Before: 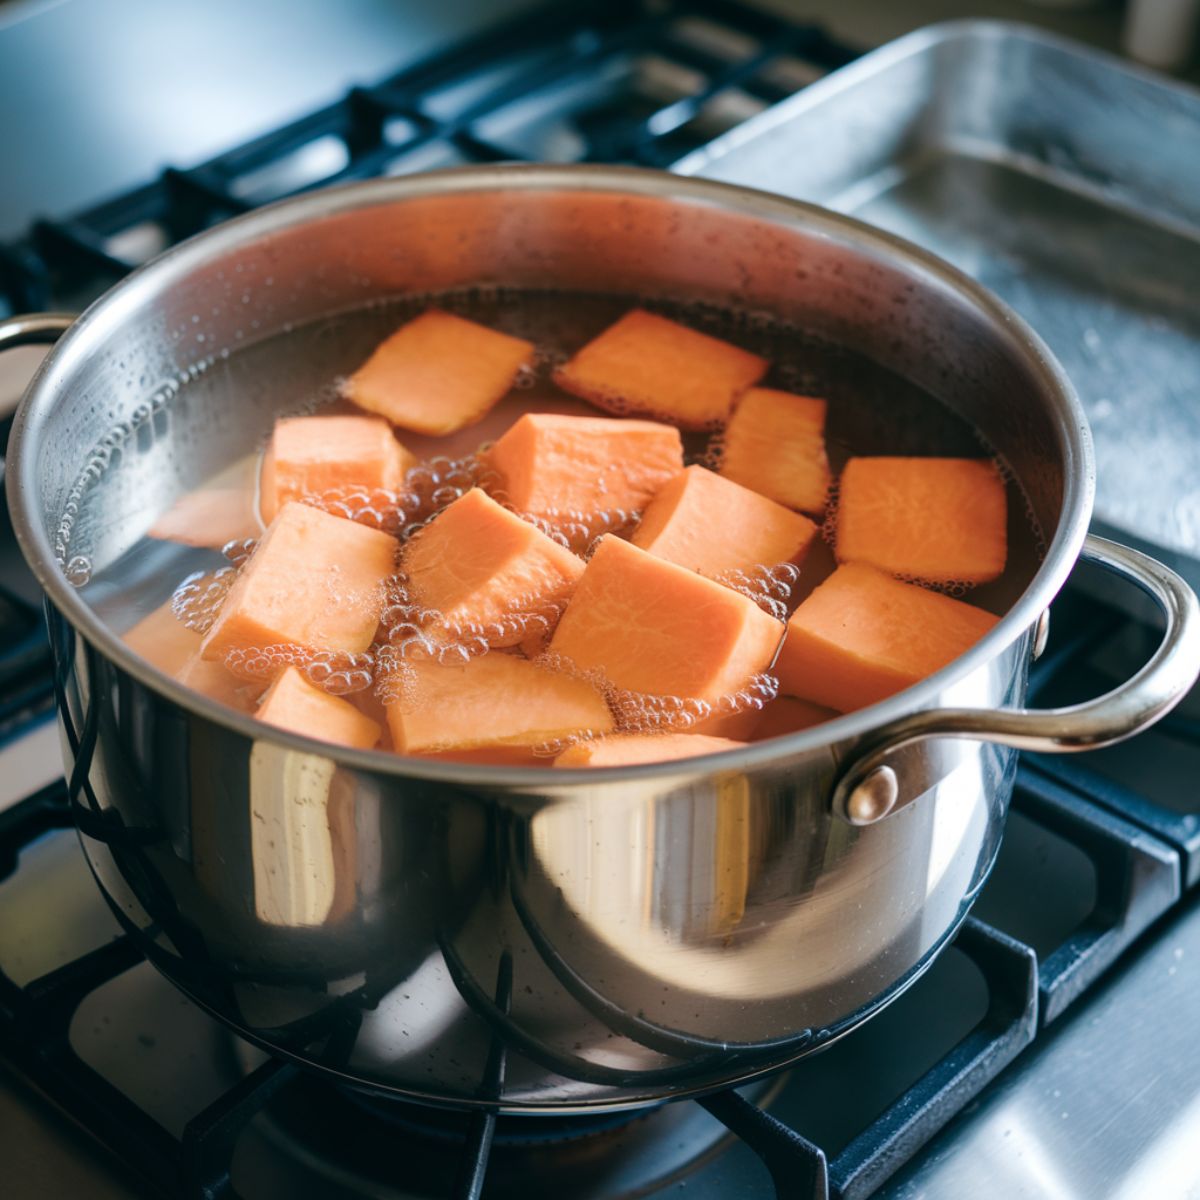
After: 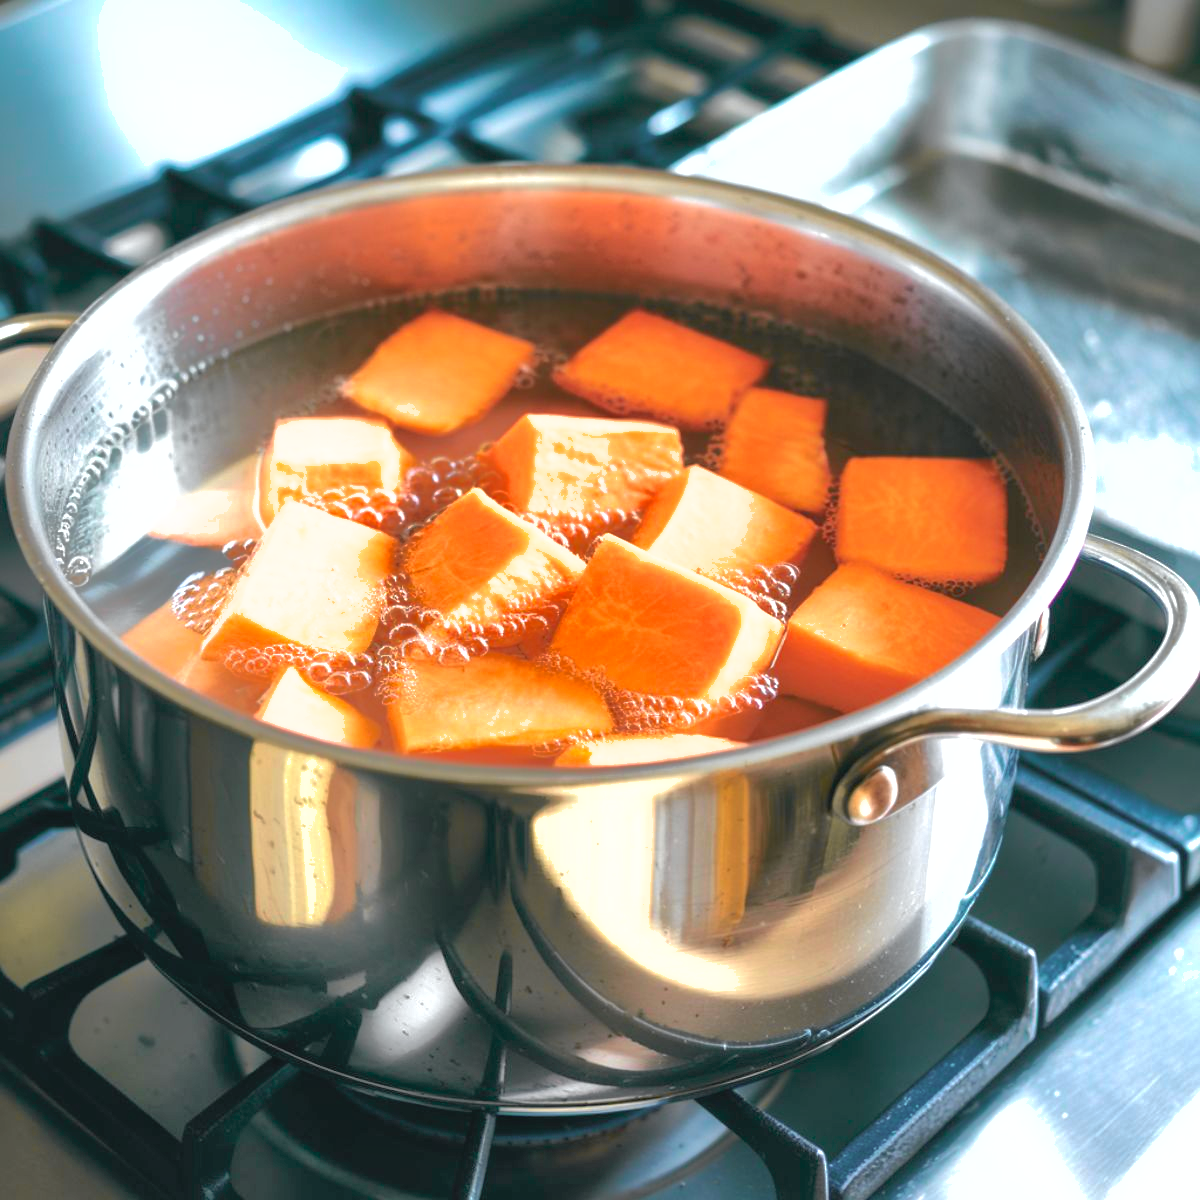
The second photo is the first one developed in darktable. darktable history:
shadows and highlights: shadows 60, highlights -60
exposure: black level correction 0, exposure 0.95 EV, compensate exposure bias true, compensate highlight preservation false
tone curve: curves: ch0 [(0, 0.009) (0.037, 0.035) (0.131, 0.126) (0.275, 0.28) (0.476, 0.514) (0.617, 0.667) (0.704, 0.759) (0.813, 0.863) (0.911, 0.931) (0.997, 1)]; ch1 [(0, 0) (0.318, 0.271) (0.444, 0.438) (0.493, 0.496) (0.508, 0.5) (0.534, 0.535) (0.57, 0.582) (0.65, 0.664) (0.746, 0.764) (1, 1)]; ch2 [(0, 0) (0.246, 0.24) (0.36, 0.381) (0.415, 0.434) (0.476, 0.492) (0.502, 0.499) (0.522, 0.518) (0.533, 0.534) (0.586, 0.598) (0.634, 0.643) (0.706, 0.717) (0.853, 0.83) (1, 0.951)], color space Lab, independent channels, preserve colors none
